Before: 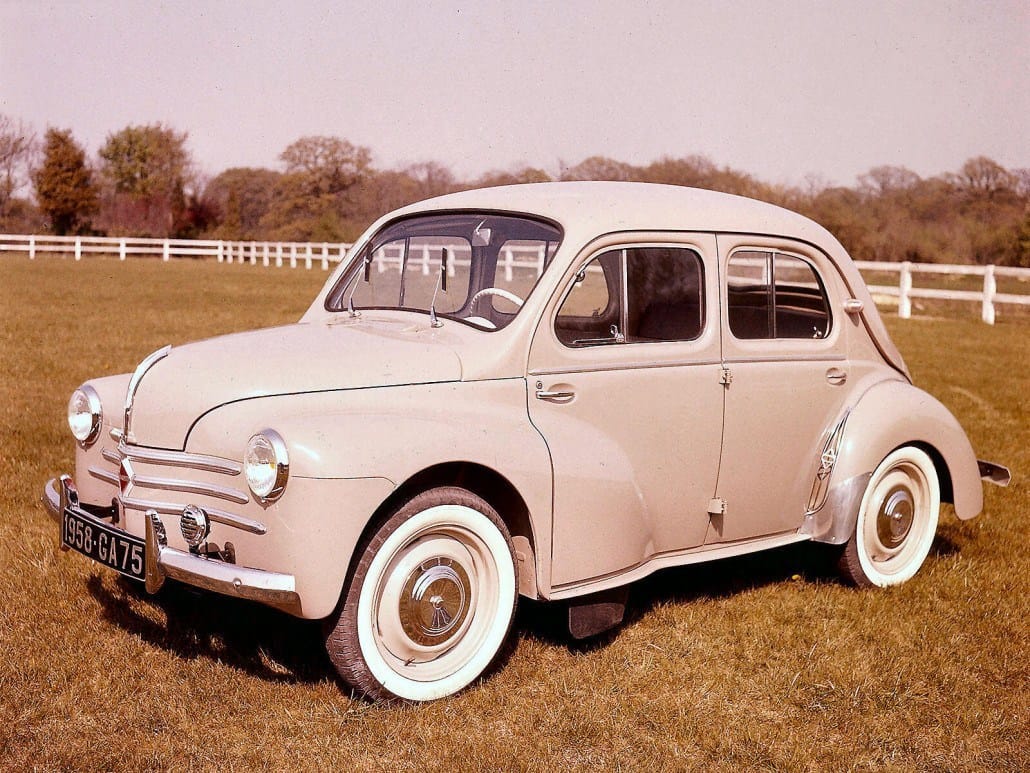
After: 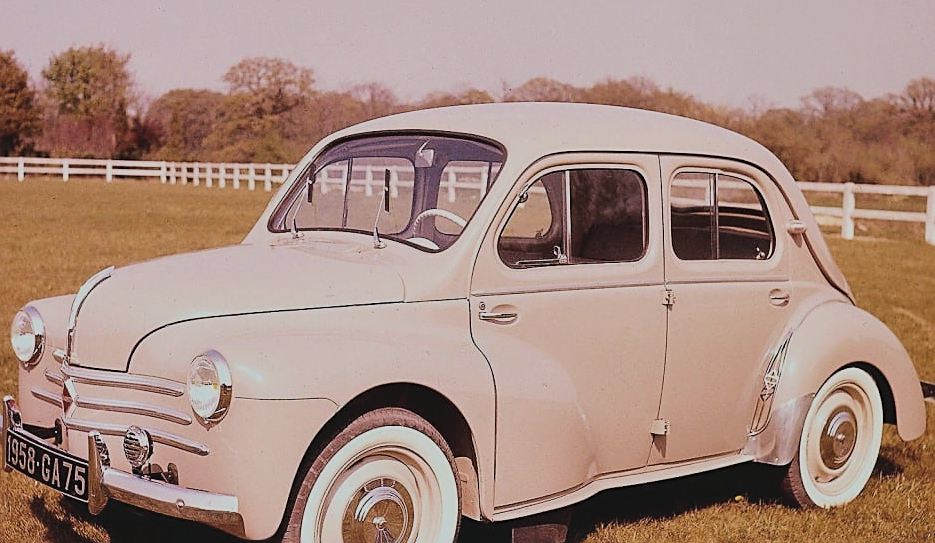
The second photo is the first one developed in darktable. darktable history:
crop: left 5.596%, top 10.314%, right 3.534%, bottom 19.395%
velvia: on, module defaults
sharpen: on, module defaults
filmic rgb: black relative exposure -7.65 EV, white relative exposure 4.56 EV, hardness 3.61
color balance: lift [1.01, 1, 1, 1], gamma [1.097, 1, 1, 1], gain [0.85, 1, 1, 1]
